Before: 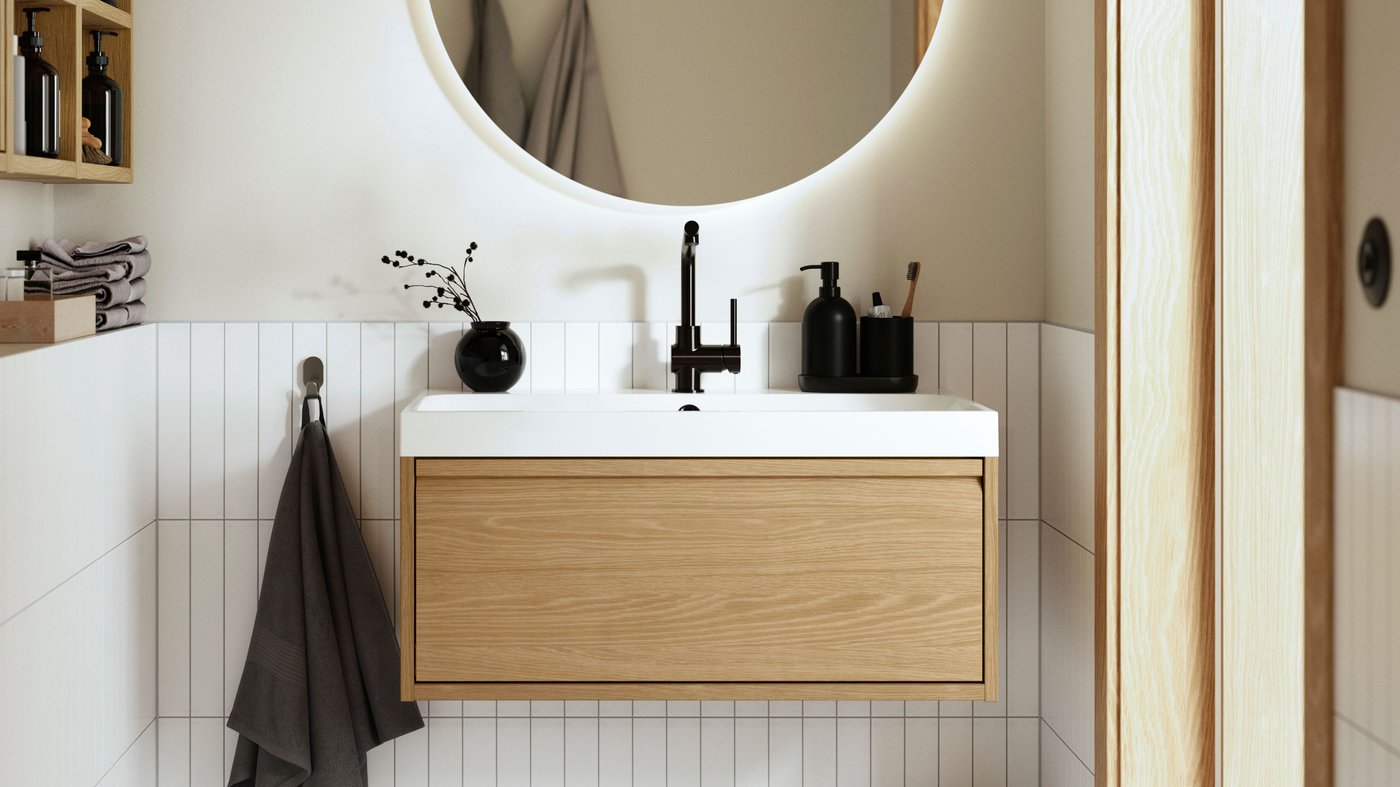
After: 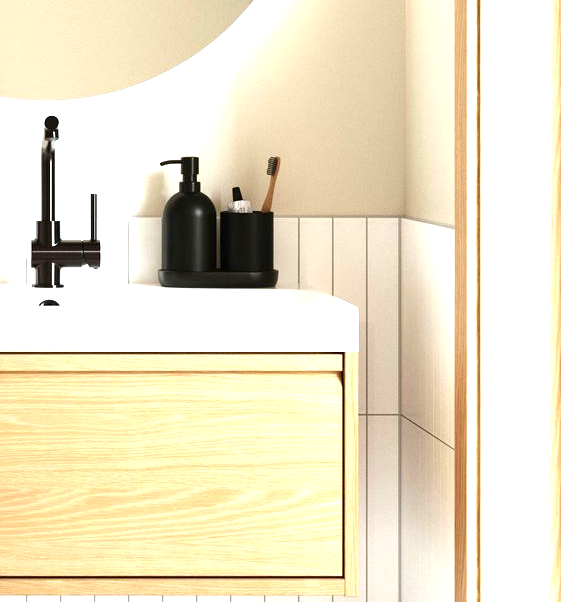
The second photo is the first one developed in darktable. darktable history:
crop: left 45.721%, top 13.393%, right 14.118%, bottom 10.01%
exposure: exposure 1.5 EV, compensate highlight preservation false
white balance: red 0.986, blue 1.01
